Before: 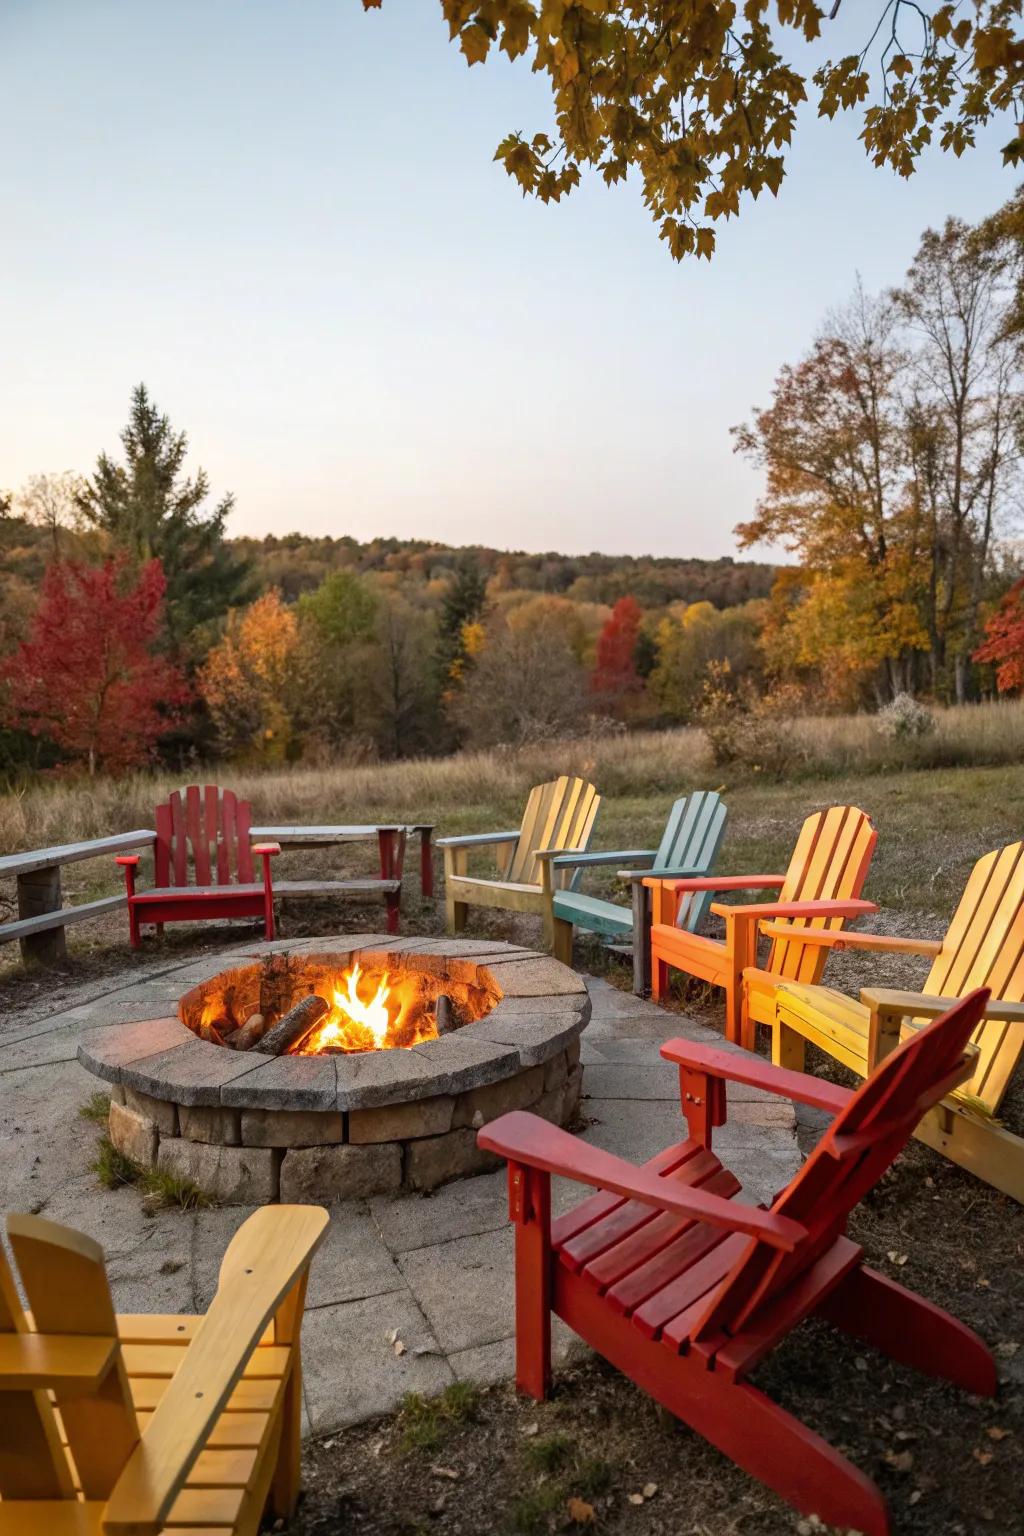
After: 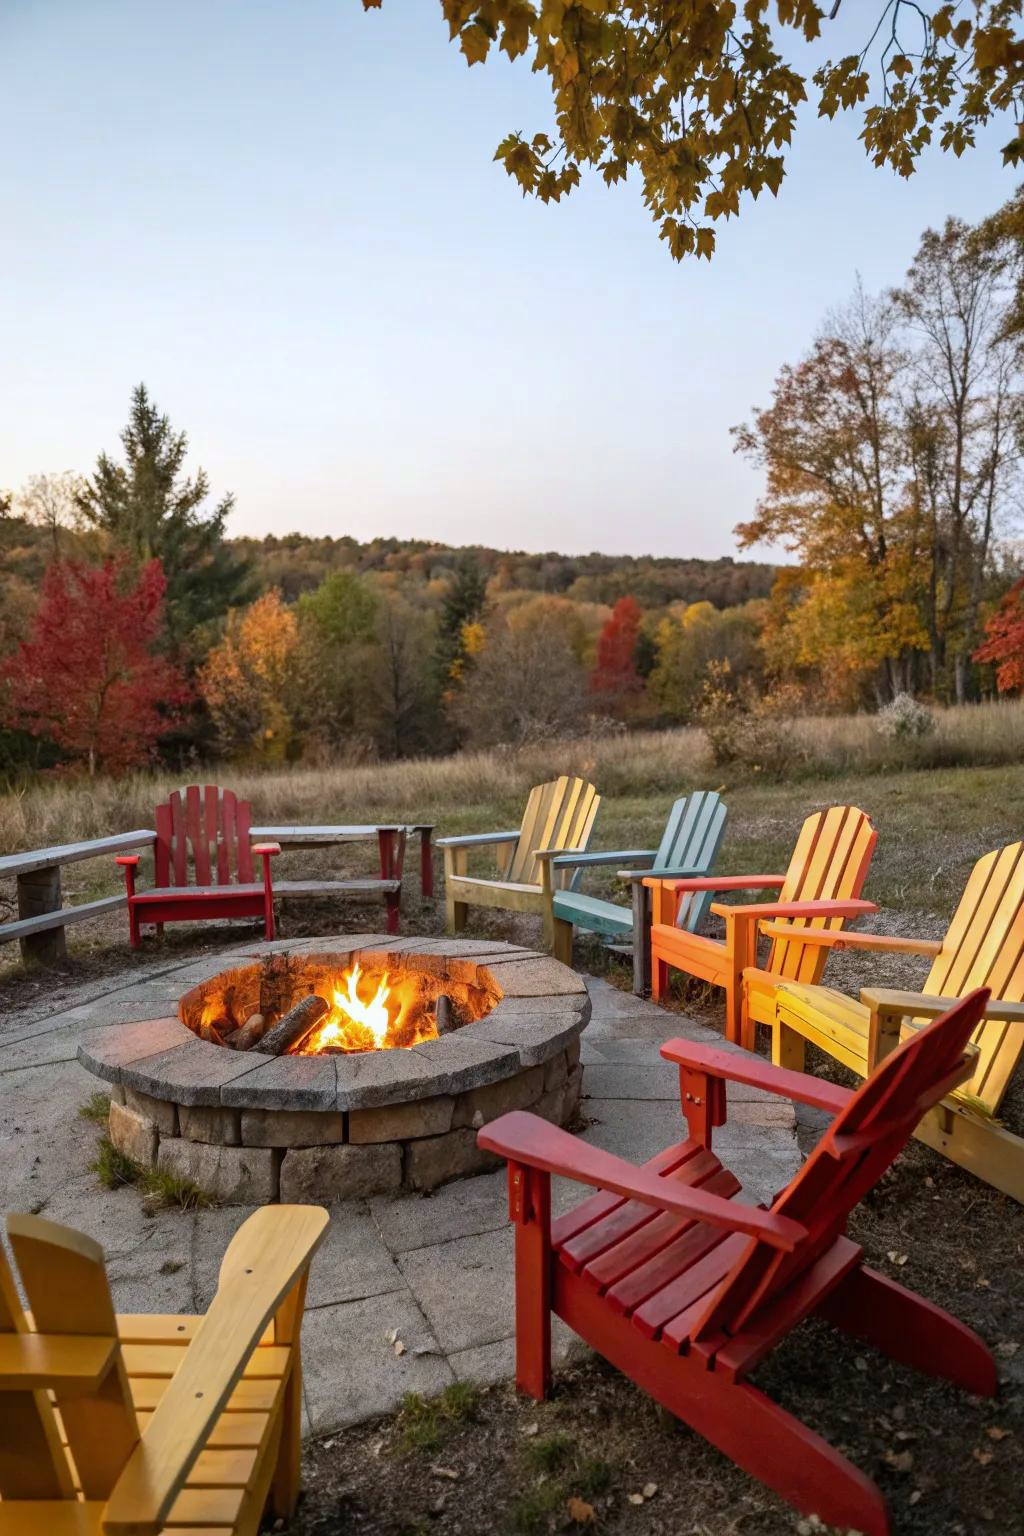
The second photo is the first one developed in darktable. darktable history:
white balance: red 0.976, blue 1.04
exposure: compensate highlight preservation false
